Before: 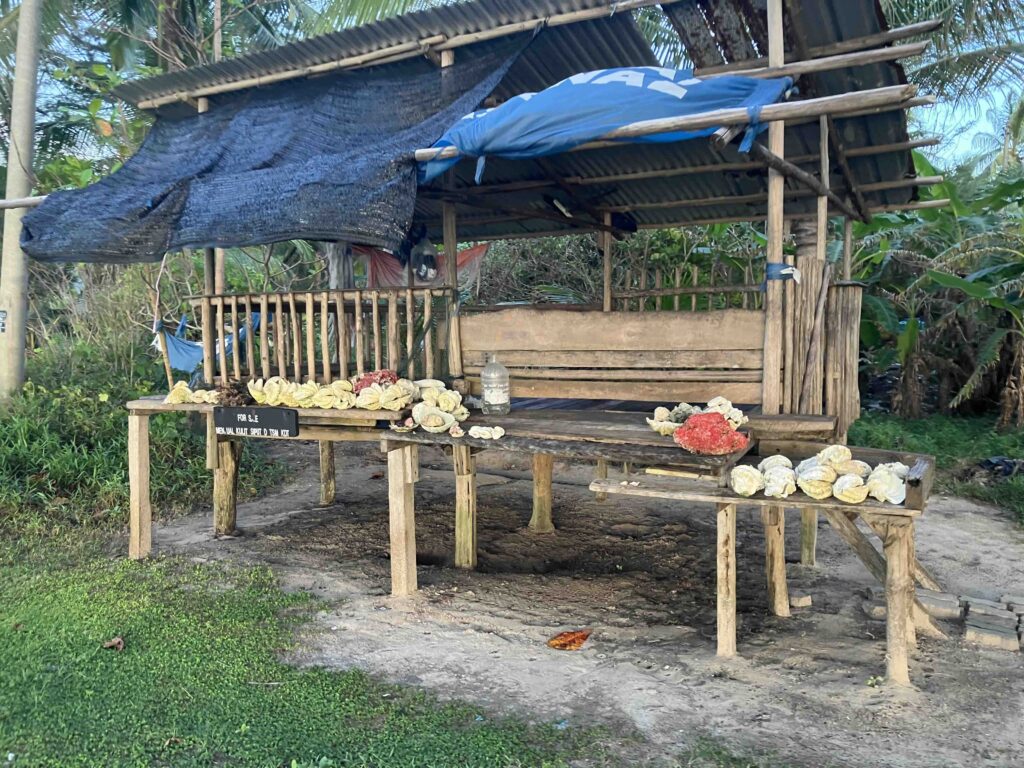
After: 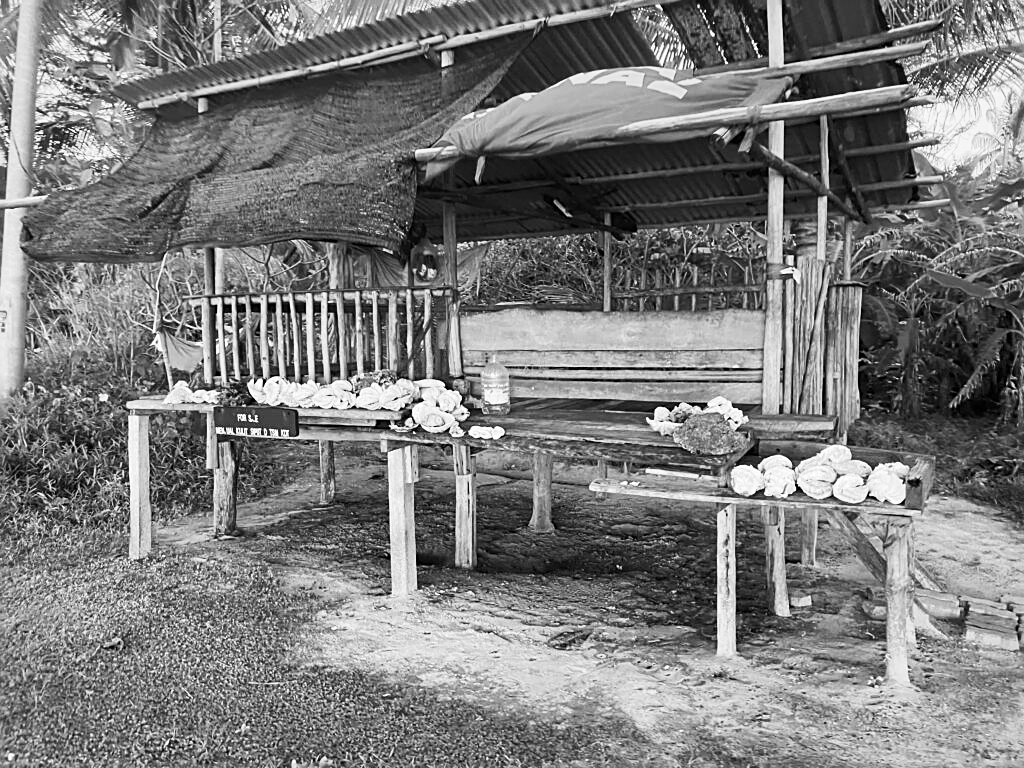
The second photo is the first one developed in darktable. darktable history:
sharpen: on, module defaults
monochrome: on, module defaults
contrast brightness saturation: contrast 0.24, brightness 0.09
white balance: red 0.766, blue 1.537
